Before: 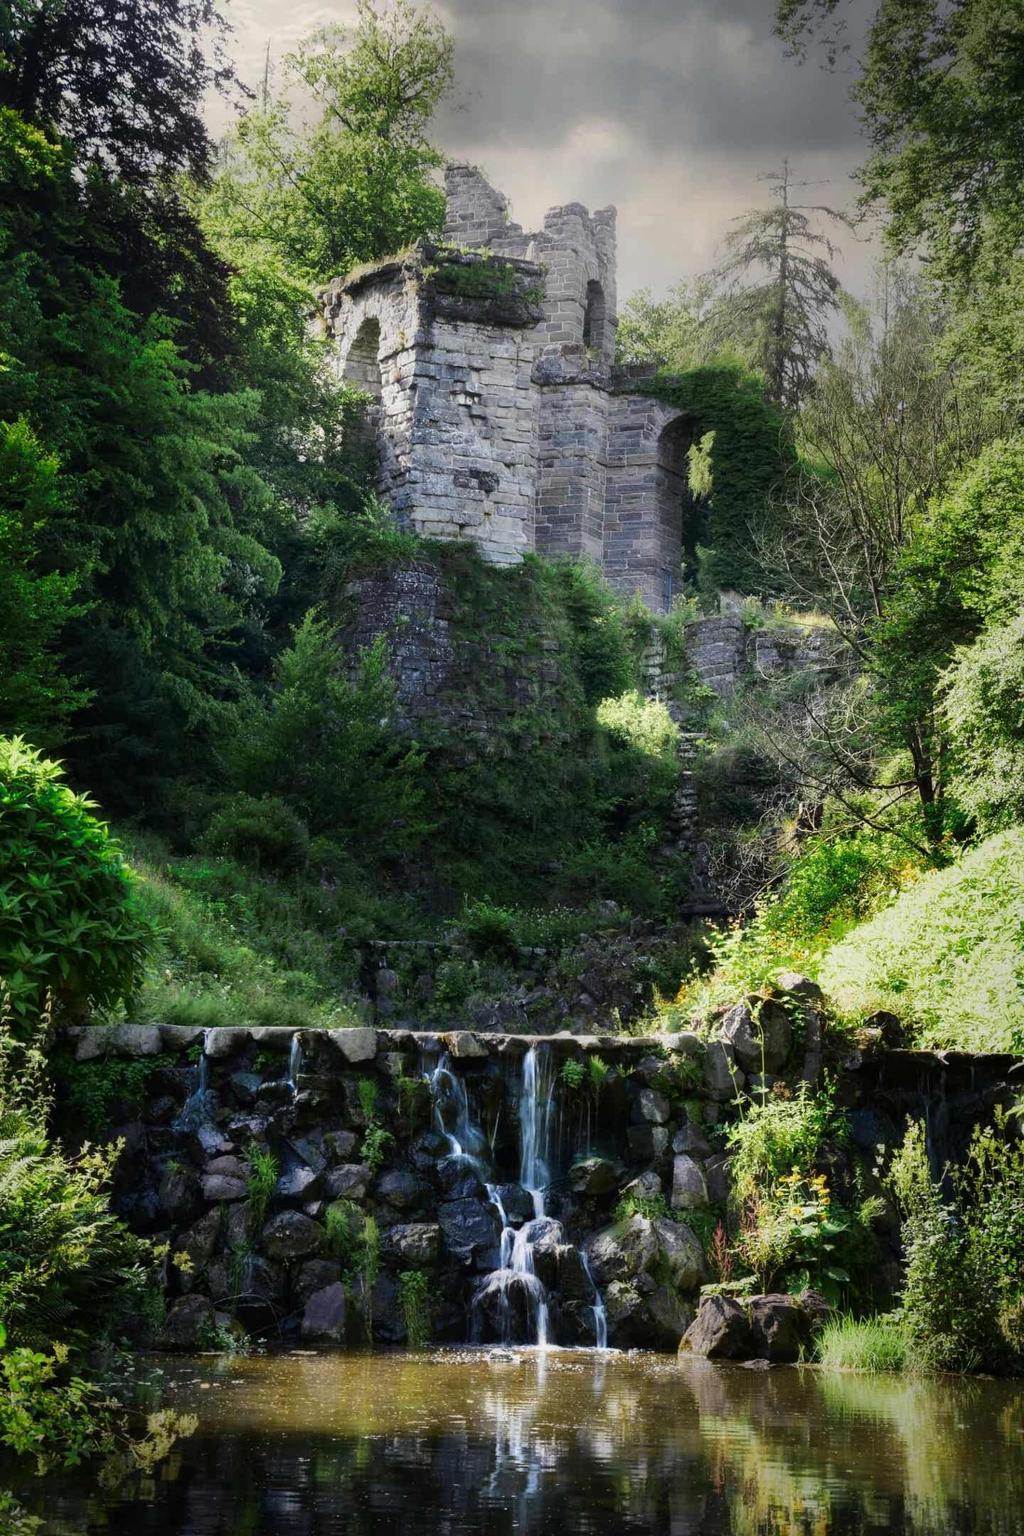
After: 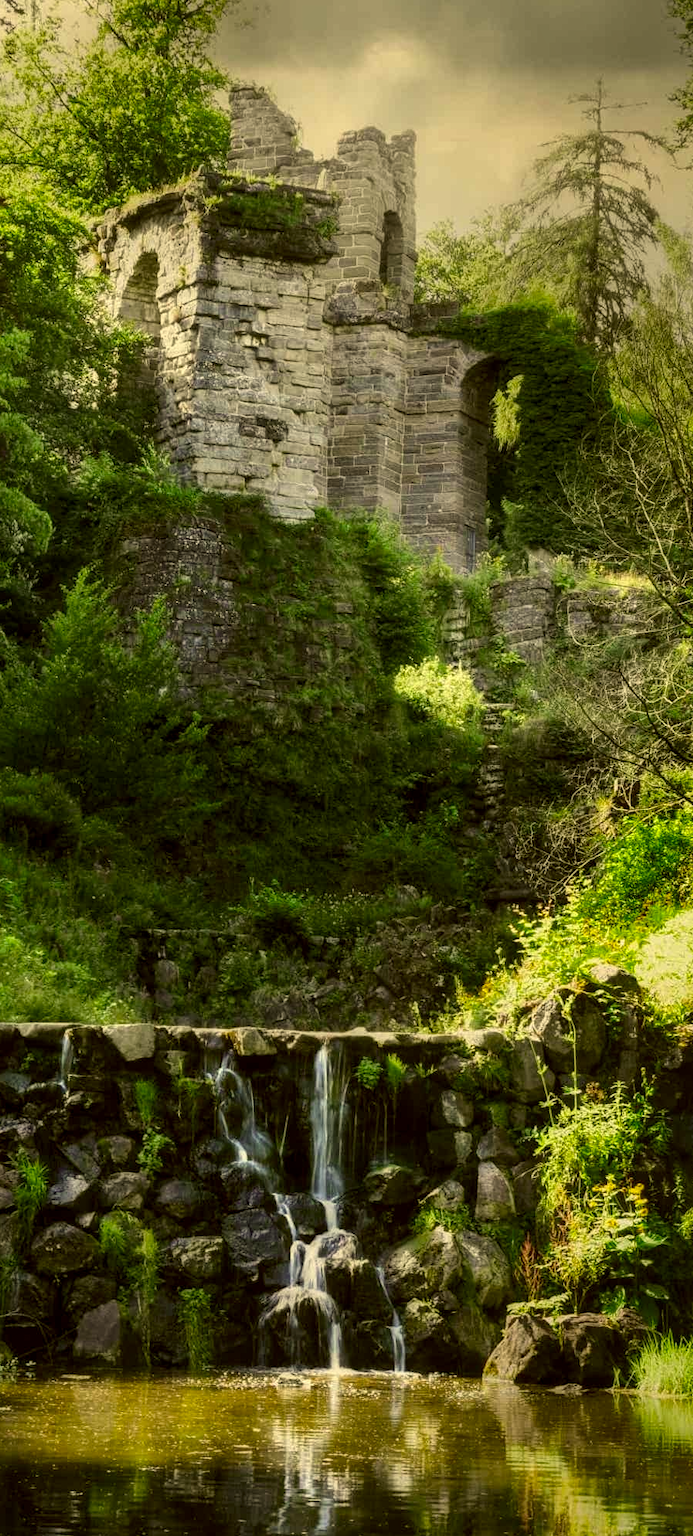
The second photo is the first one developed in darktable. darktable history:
crop and rotate: left 22.858%, top 5.628%, right 14.803%, bottom 2.344%
local contrast: on, module defaults
color correction: highlights a* 0.105, highlights b* 29.64, shadows a* -0.298, shadows b* 21.65
